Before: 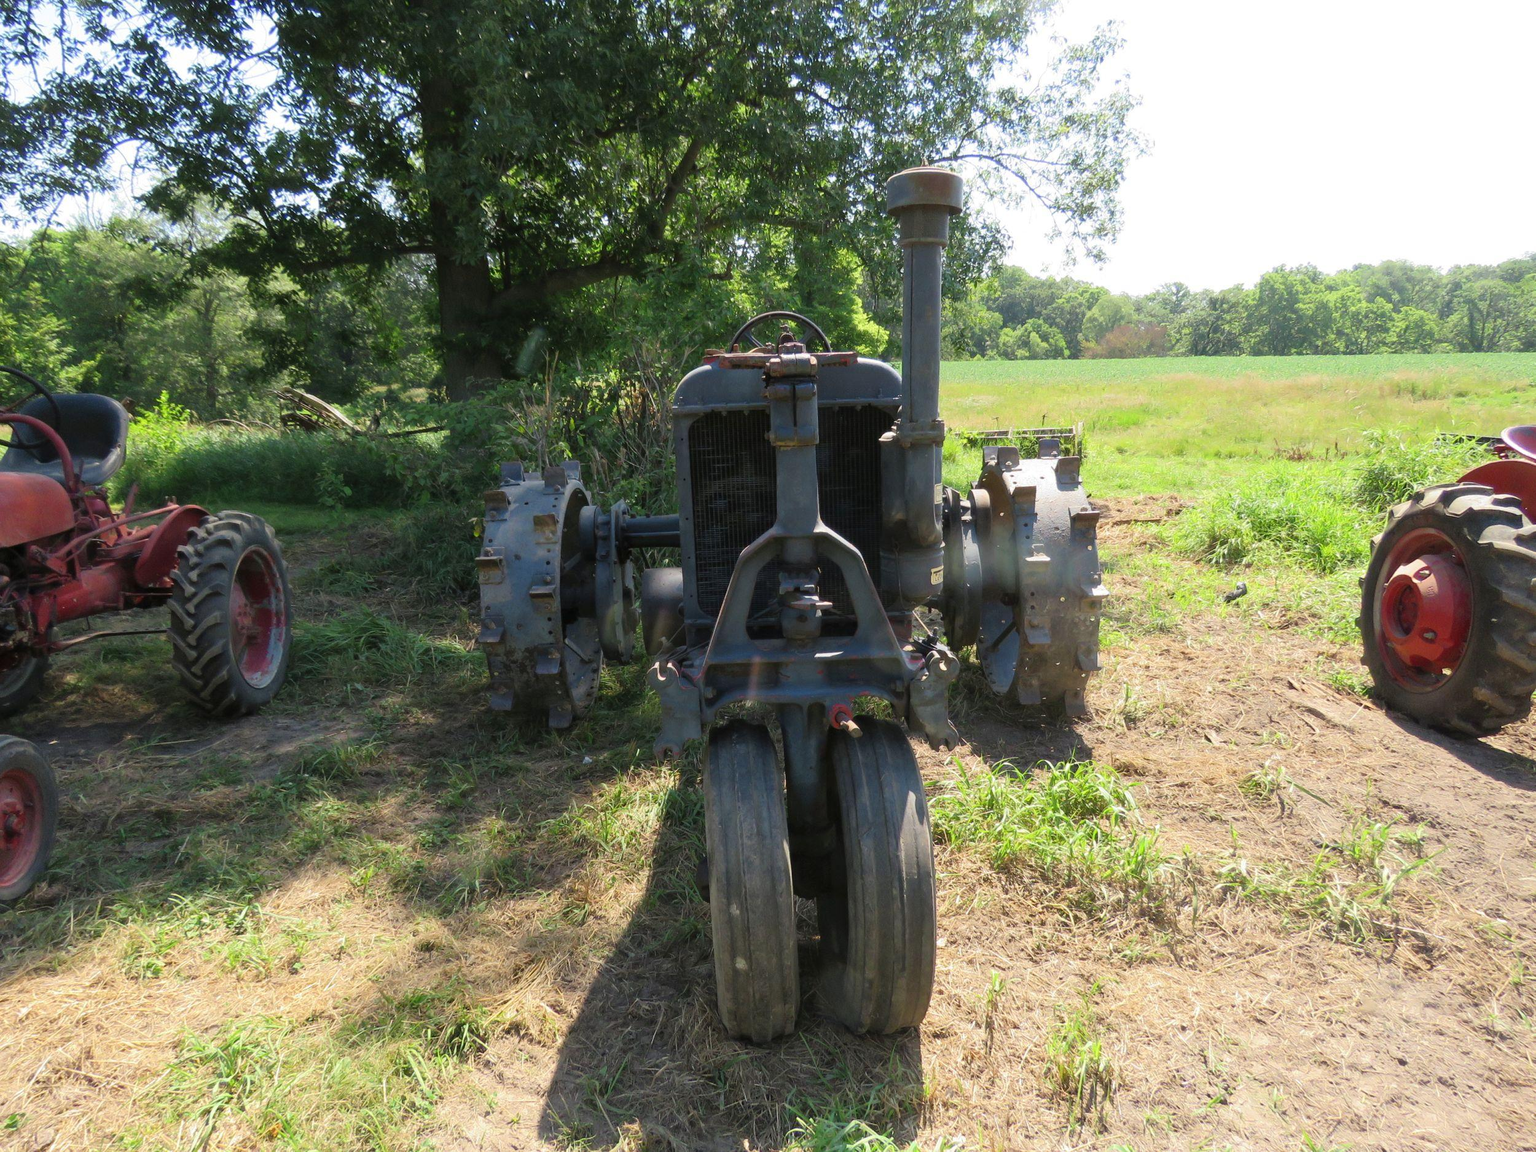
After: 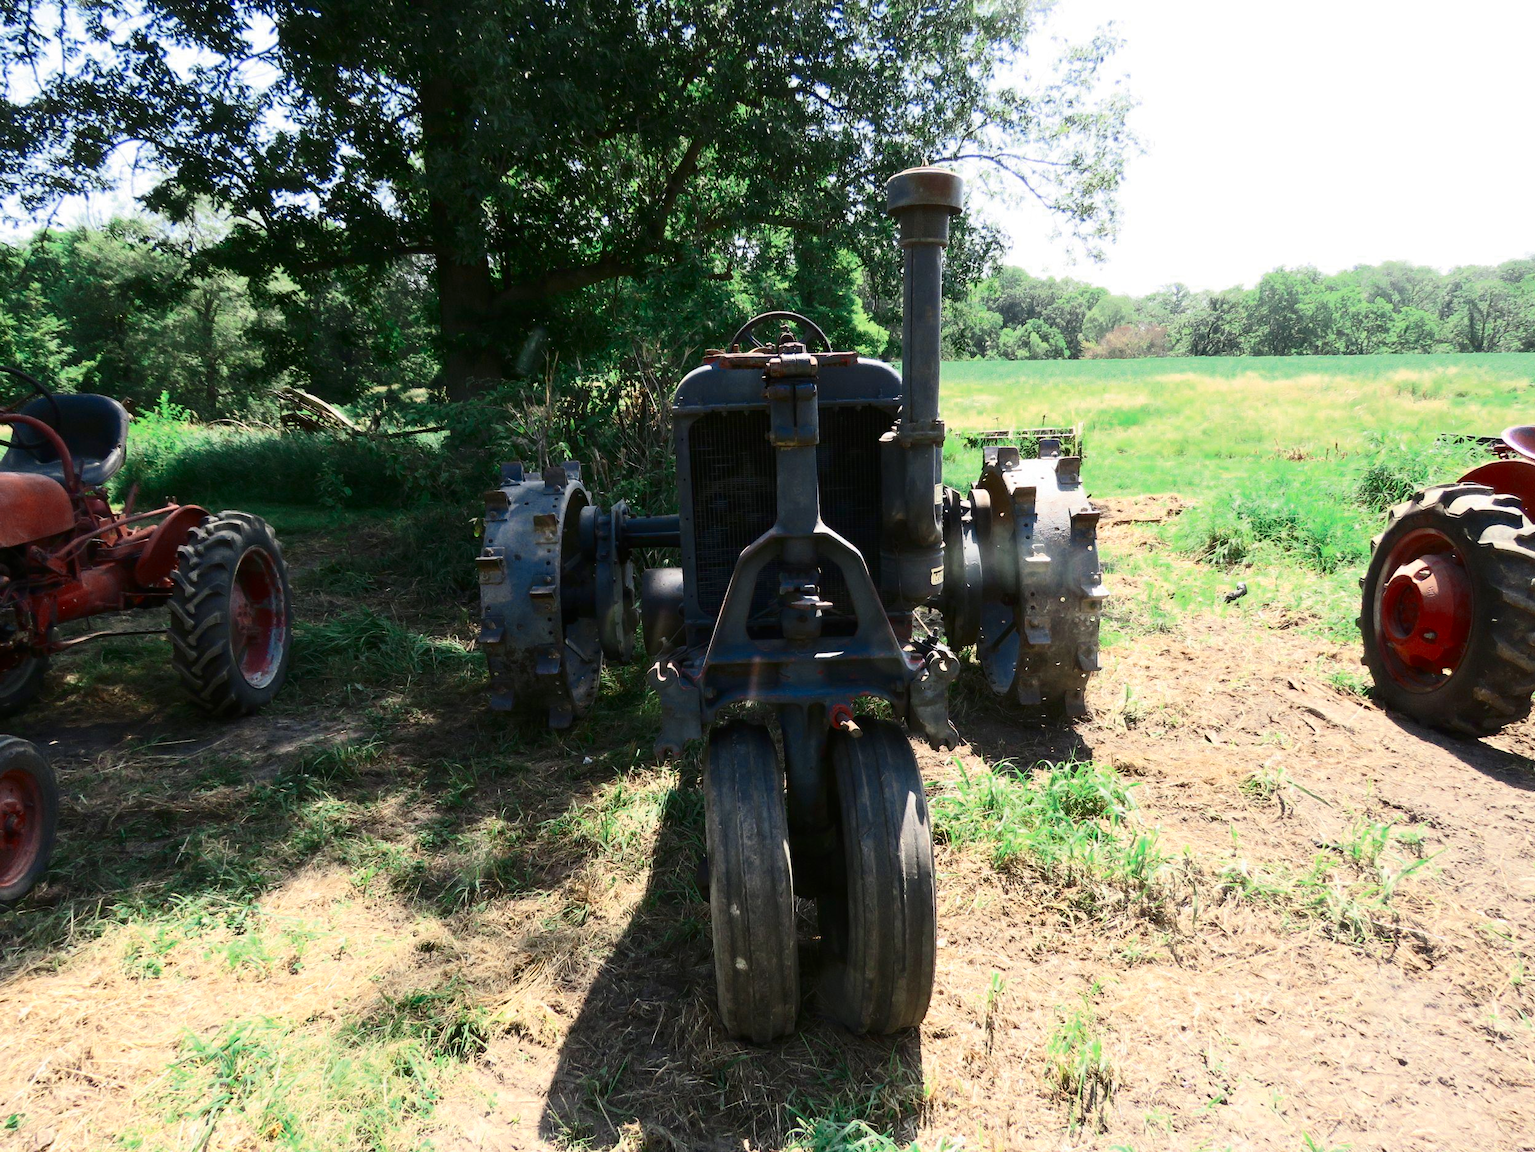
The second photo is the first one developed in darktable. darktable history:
color zones: curves: ch0 [(0, 0.5) (0.125, 0.4) (0.25, 0.5) (0.375, 0.4) (0.5, 0.4) (0.625, 0.35) (0.75, 0.35) (0.875, 0.5)]; ch1 [(0, 0.35) (0.125, 0.45) (0.25, 0.35) (0.375, 0.35) (0.5, 0.35) (0.625, 0.35) (0.75, 0.45) (0.875, 0.35)]; ch2 [(0, 0.6) (0.125, 0.5) (0.25, 0.5) (0.375, 0.6) (0.5, 0.6) (0.625, 0.5) (0.75, 0.5) (0.875, 0.5)]
contrast brightness saturation: contrast 0.4, brightness 0.05, saturation 0.25
tone equalizer: on, module defaults
